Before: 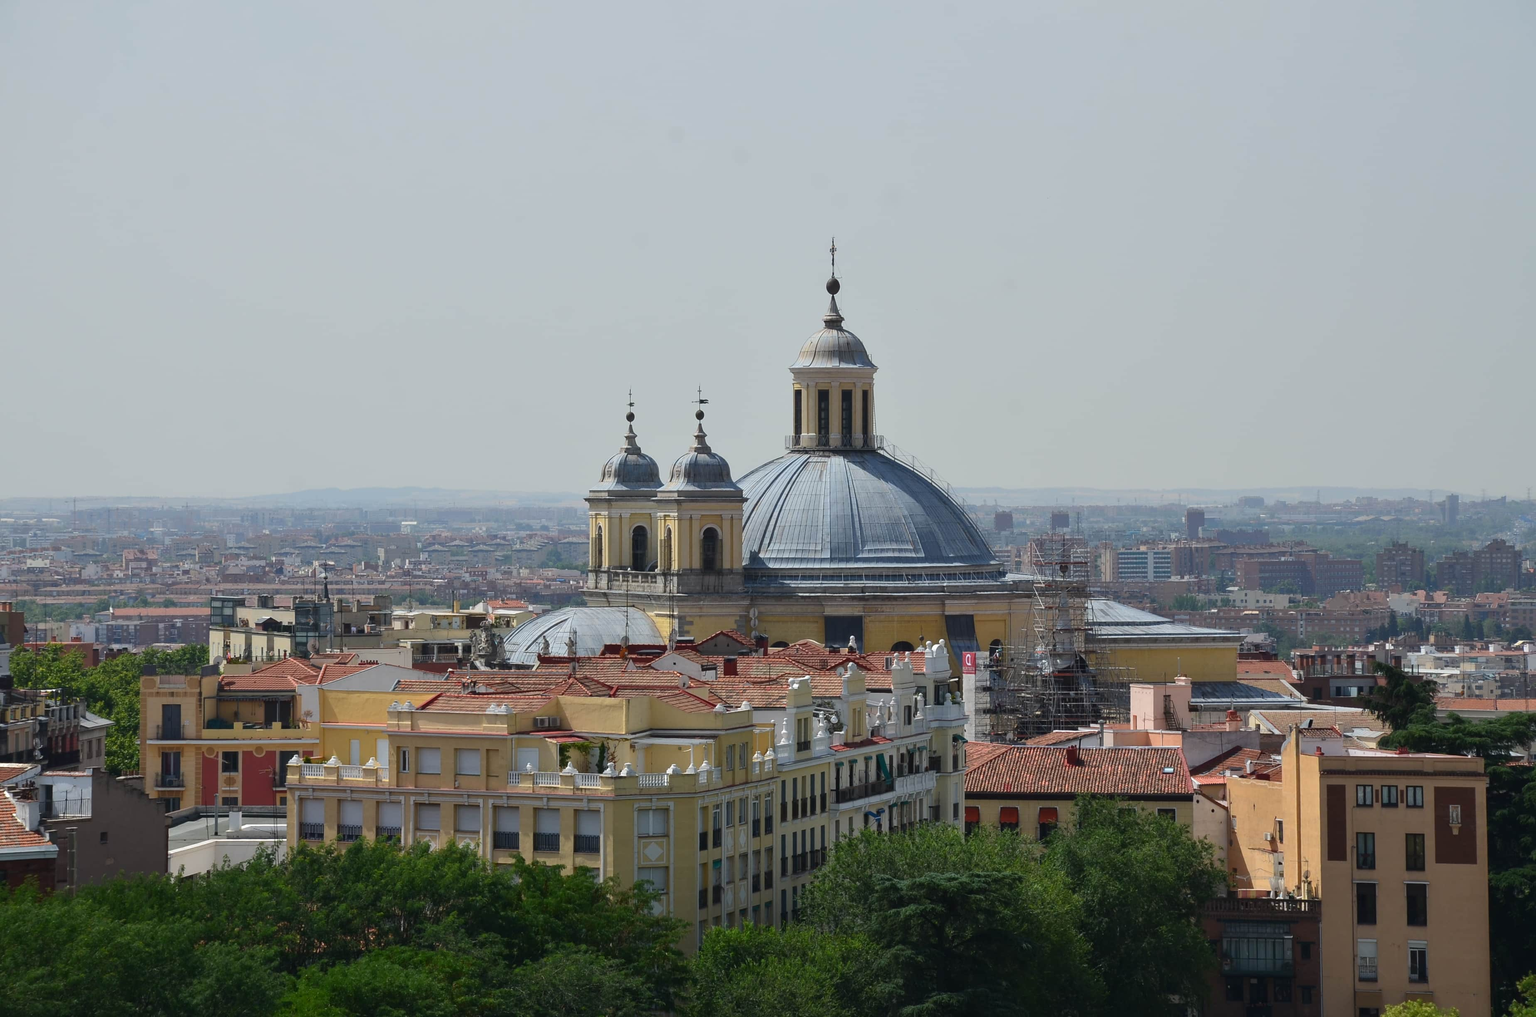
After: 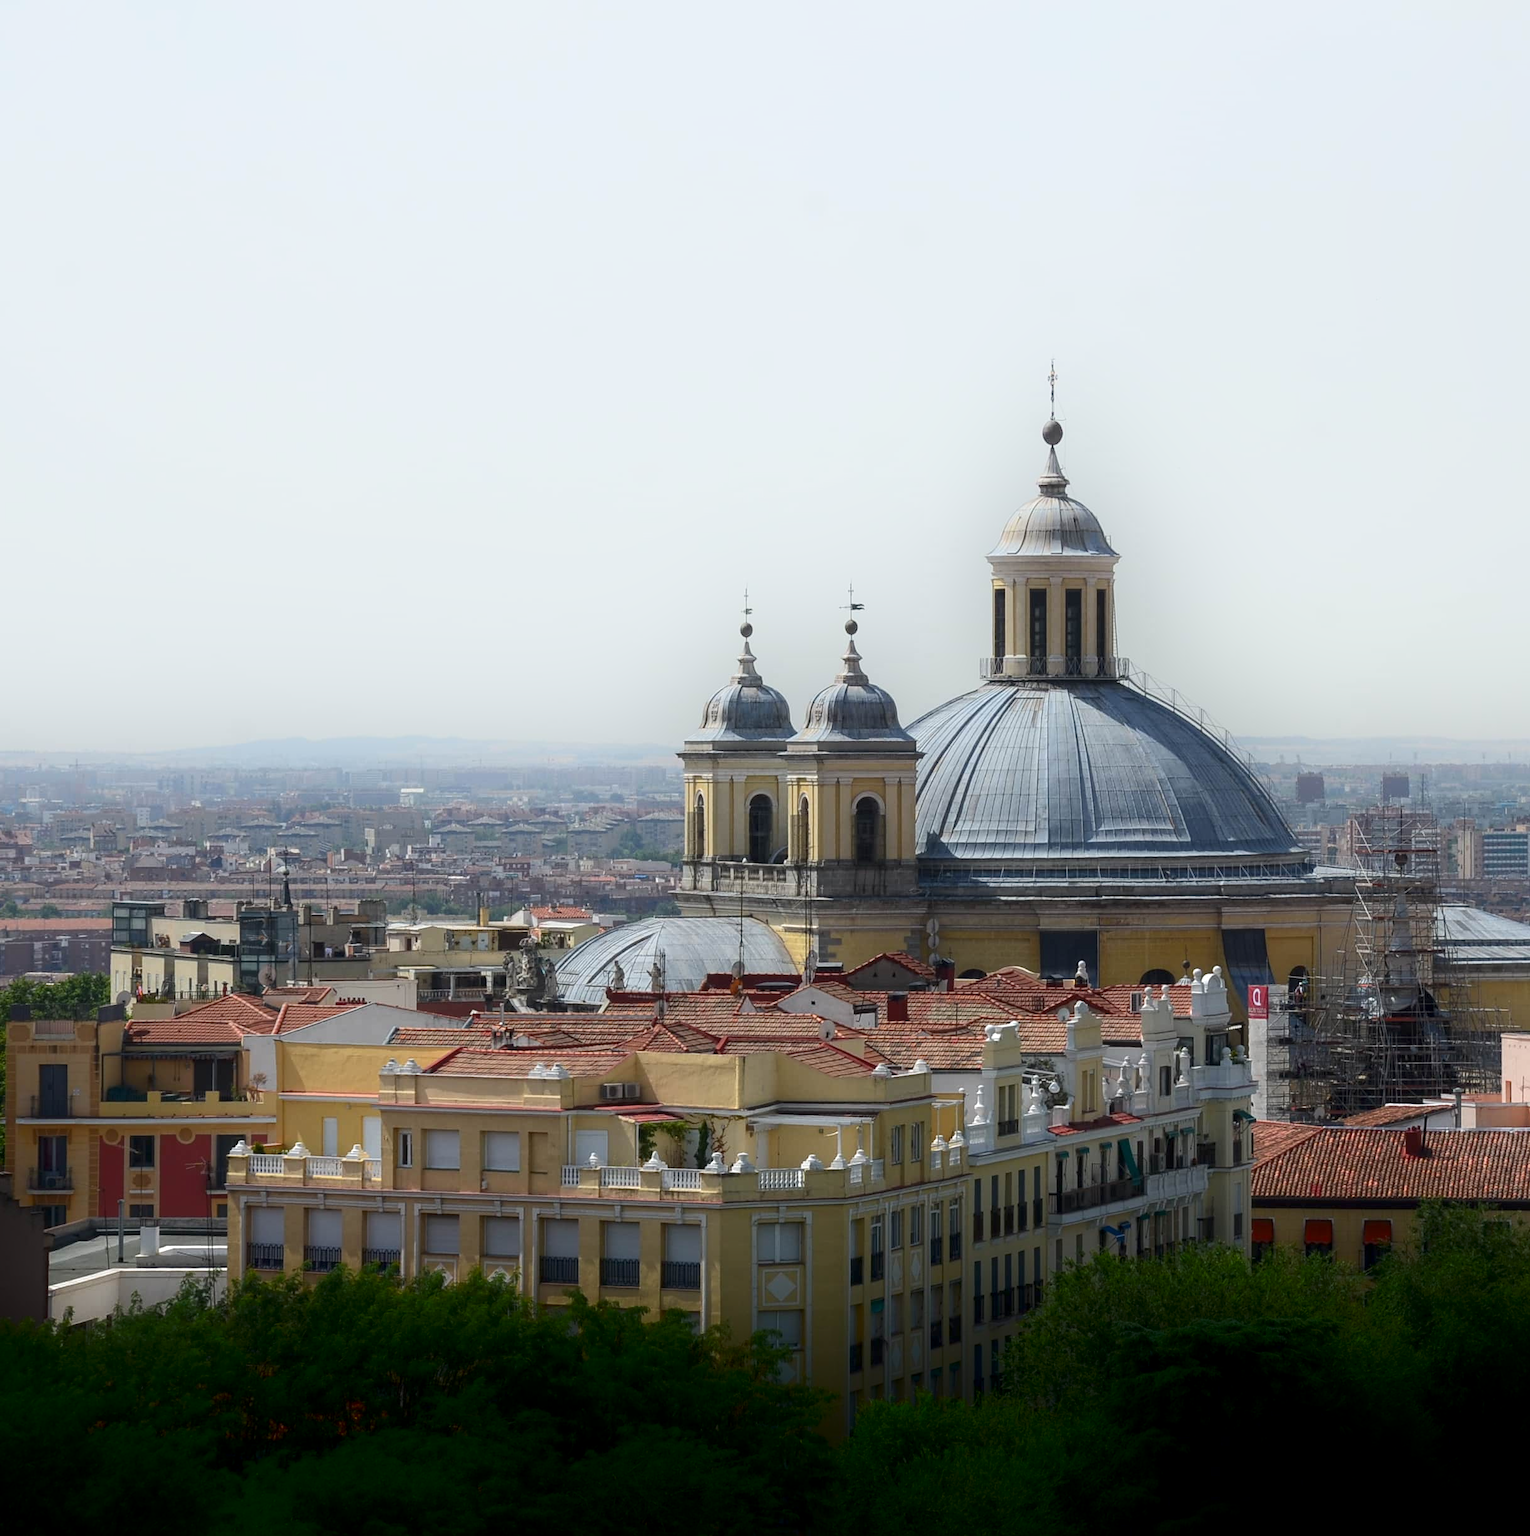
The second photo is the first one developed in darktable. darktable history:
crop and rotate: left 8.894%, right 25.142%
local contrast: highlights 100%, shadows 97%, detail 131%, midtone range 0.2
shadows and highlights: shadows -89.65, highlights 91.95, highlights color adjustment 56.8%, soften with gaussian
